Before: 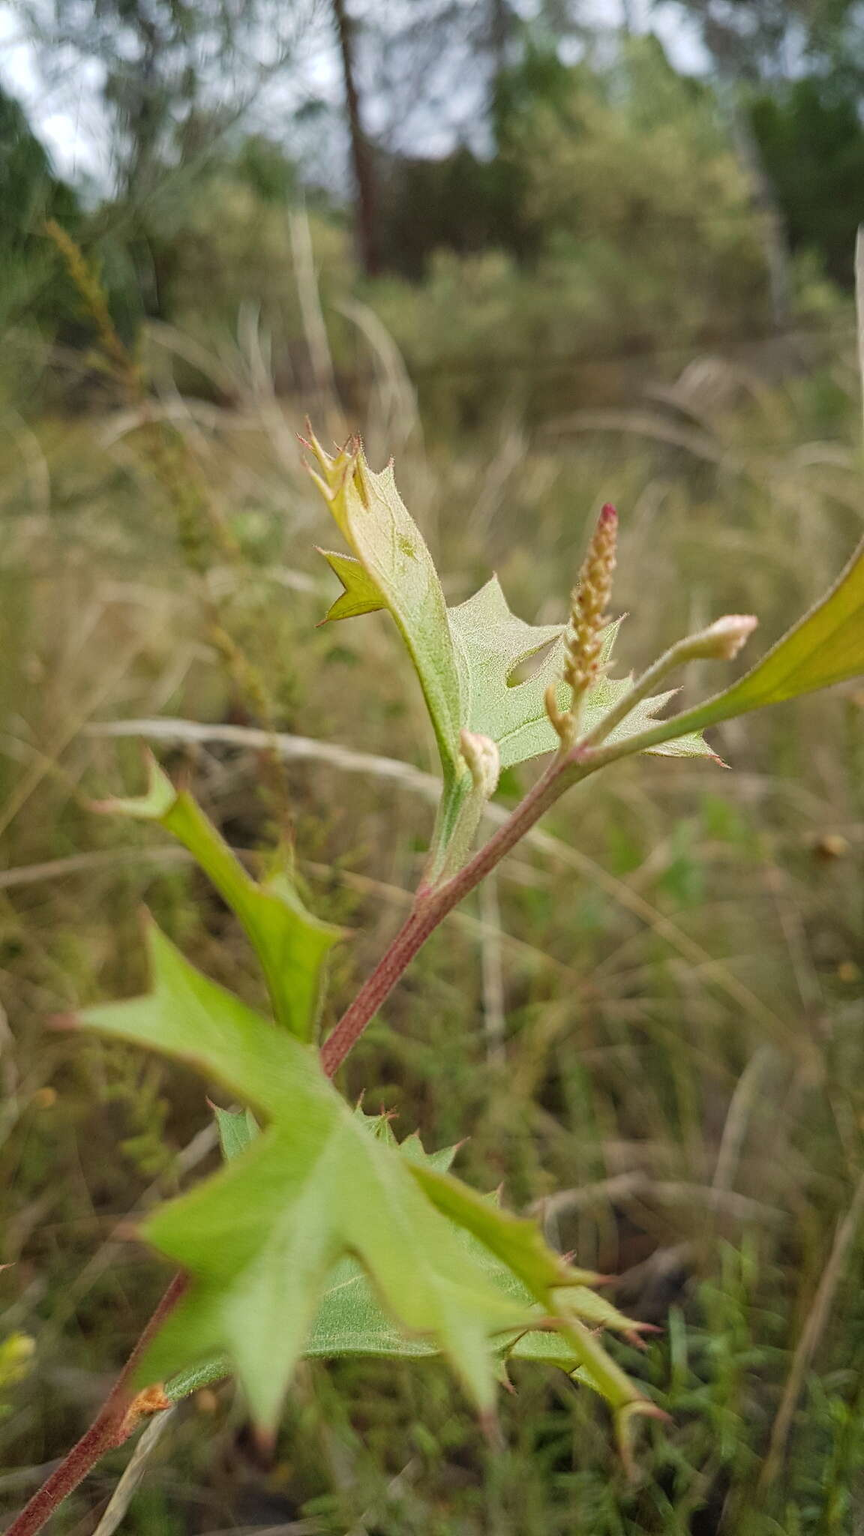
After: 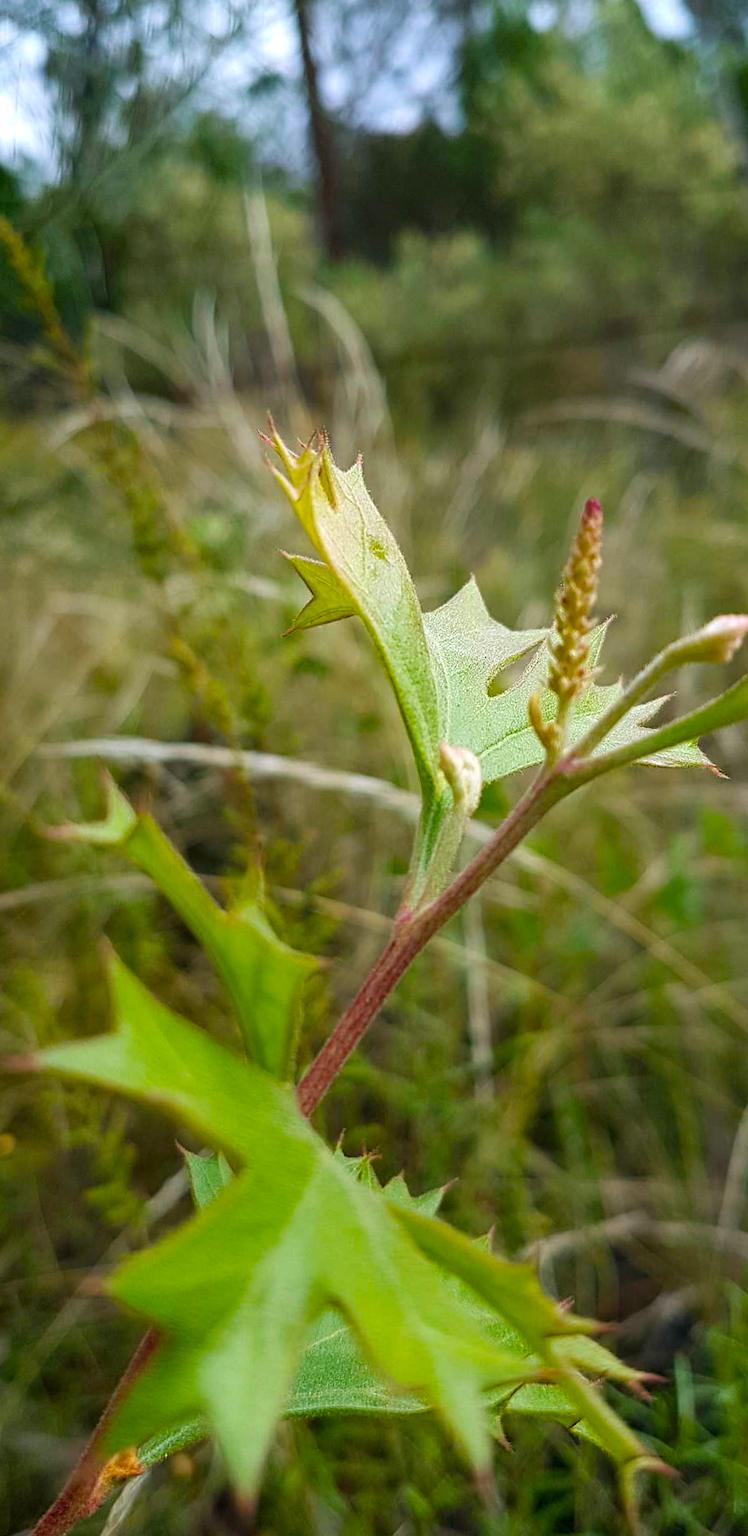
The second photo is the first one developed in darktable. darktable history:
color balance rgb: power › luminance -7.633%, power › chroma 1.106%, power › hue 216.52°, highlights gain › luminance 16.81%, highlights gain › chroma 2.91%, highlights gain › hue 261.03°, linear chroma grading › global chroma 8.788%, perceptual saturation grading › global saturation 30.058%
crop and rotate: angle 1.15°, left 4.088%, top 0.507%, right 11.863%, bottom 2.542%
contrast brightness saturation: contrast 0.029, brightness -0.031
